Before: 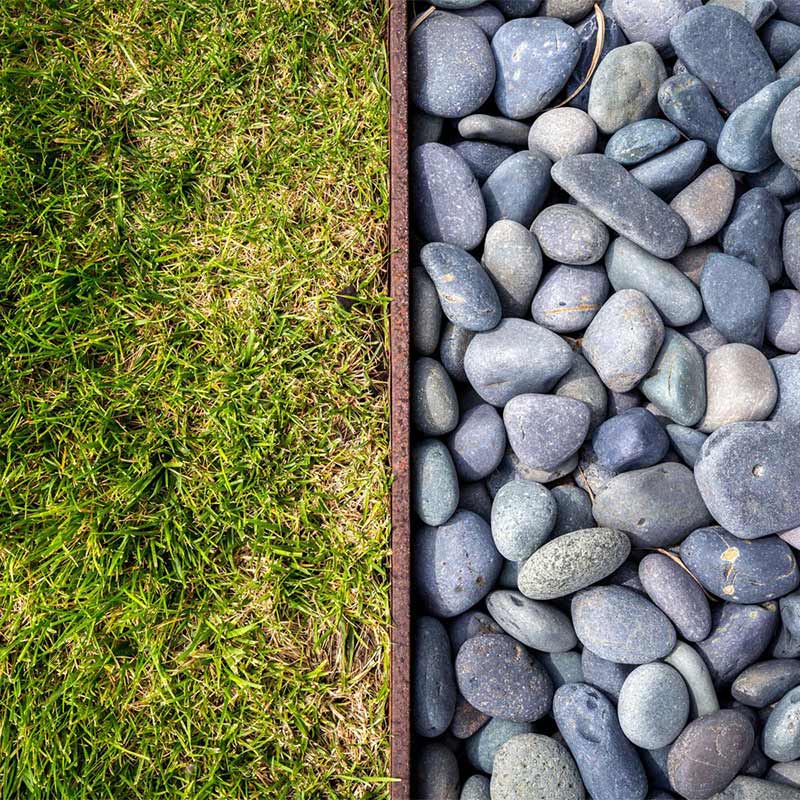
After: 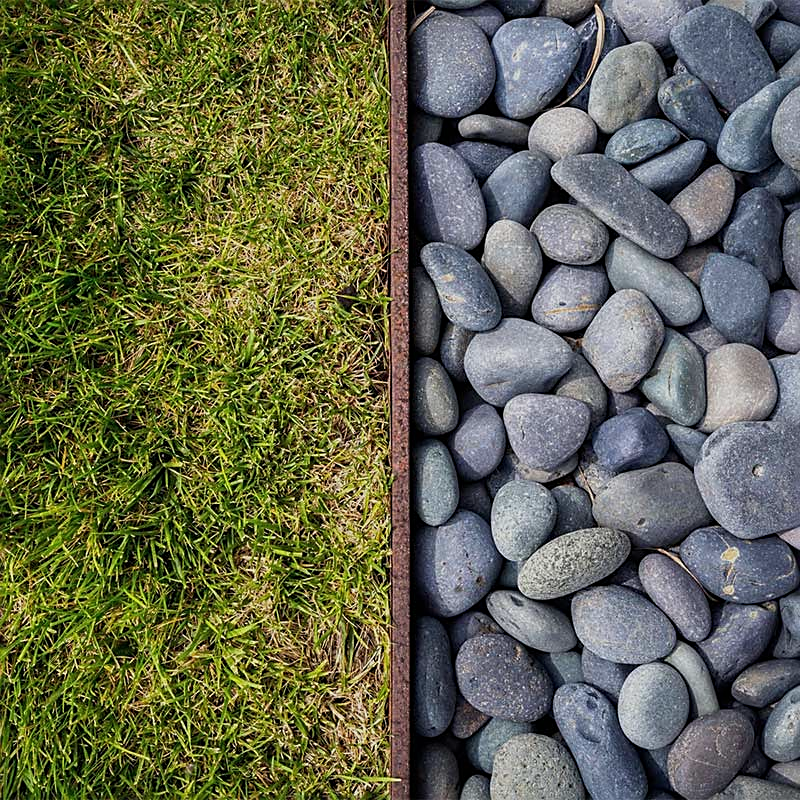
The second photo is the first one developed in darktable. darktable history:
sharpen: on, module defaults
exposure: exposure -0.566 EV, compensate highlight preservation false
